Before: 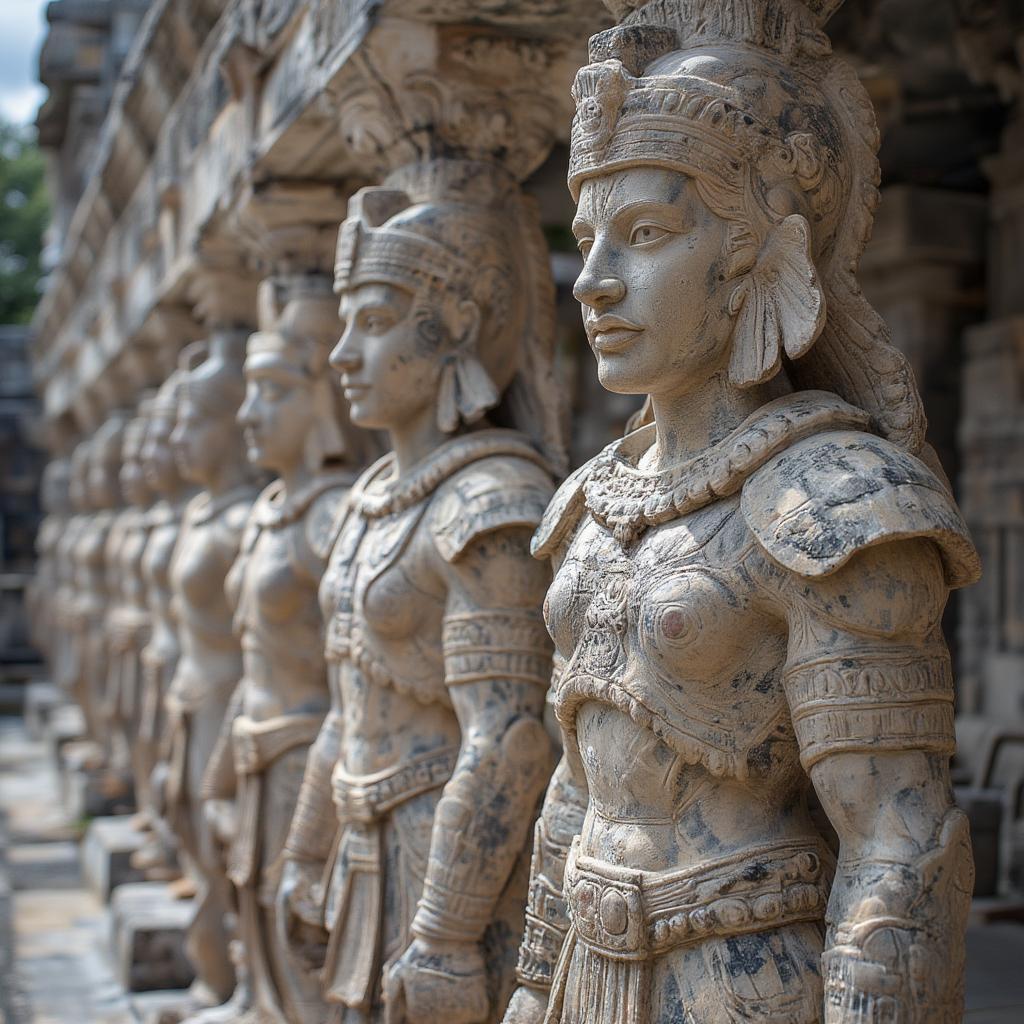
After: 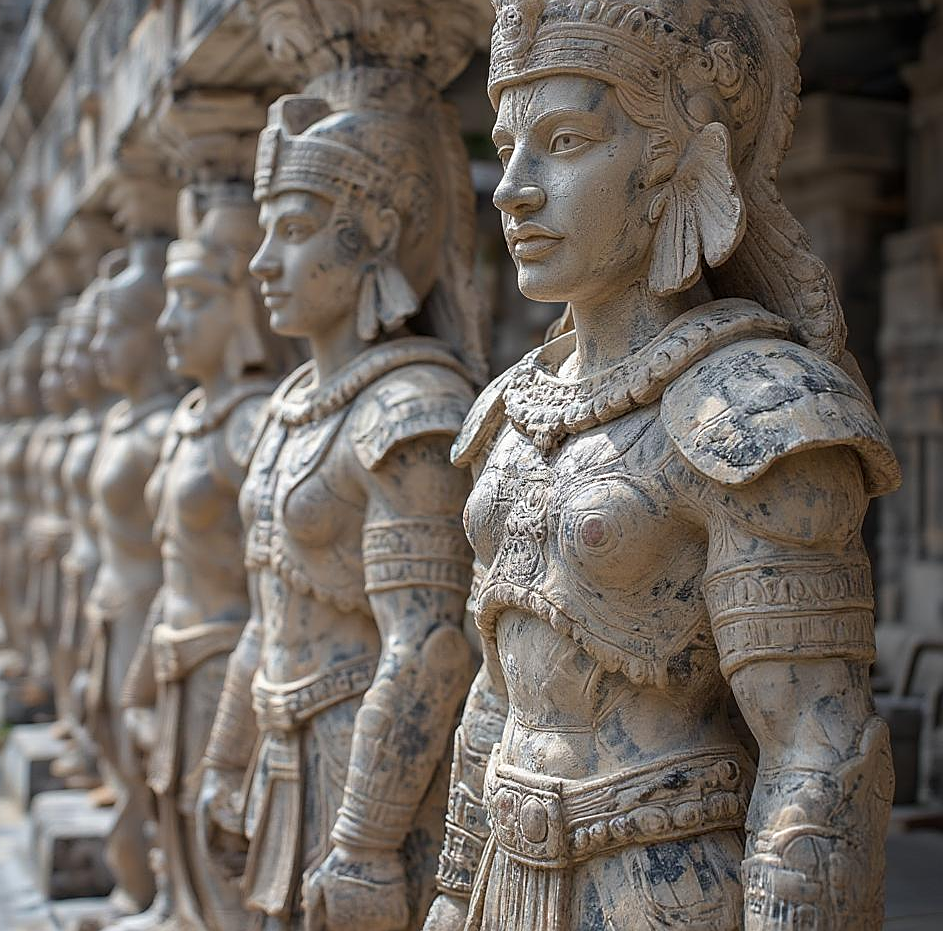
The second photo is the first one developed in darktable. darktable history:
sharpen: on, module defaults
crop and rotate: left 7.864%, top 9.01%
